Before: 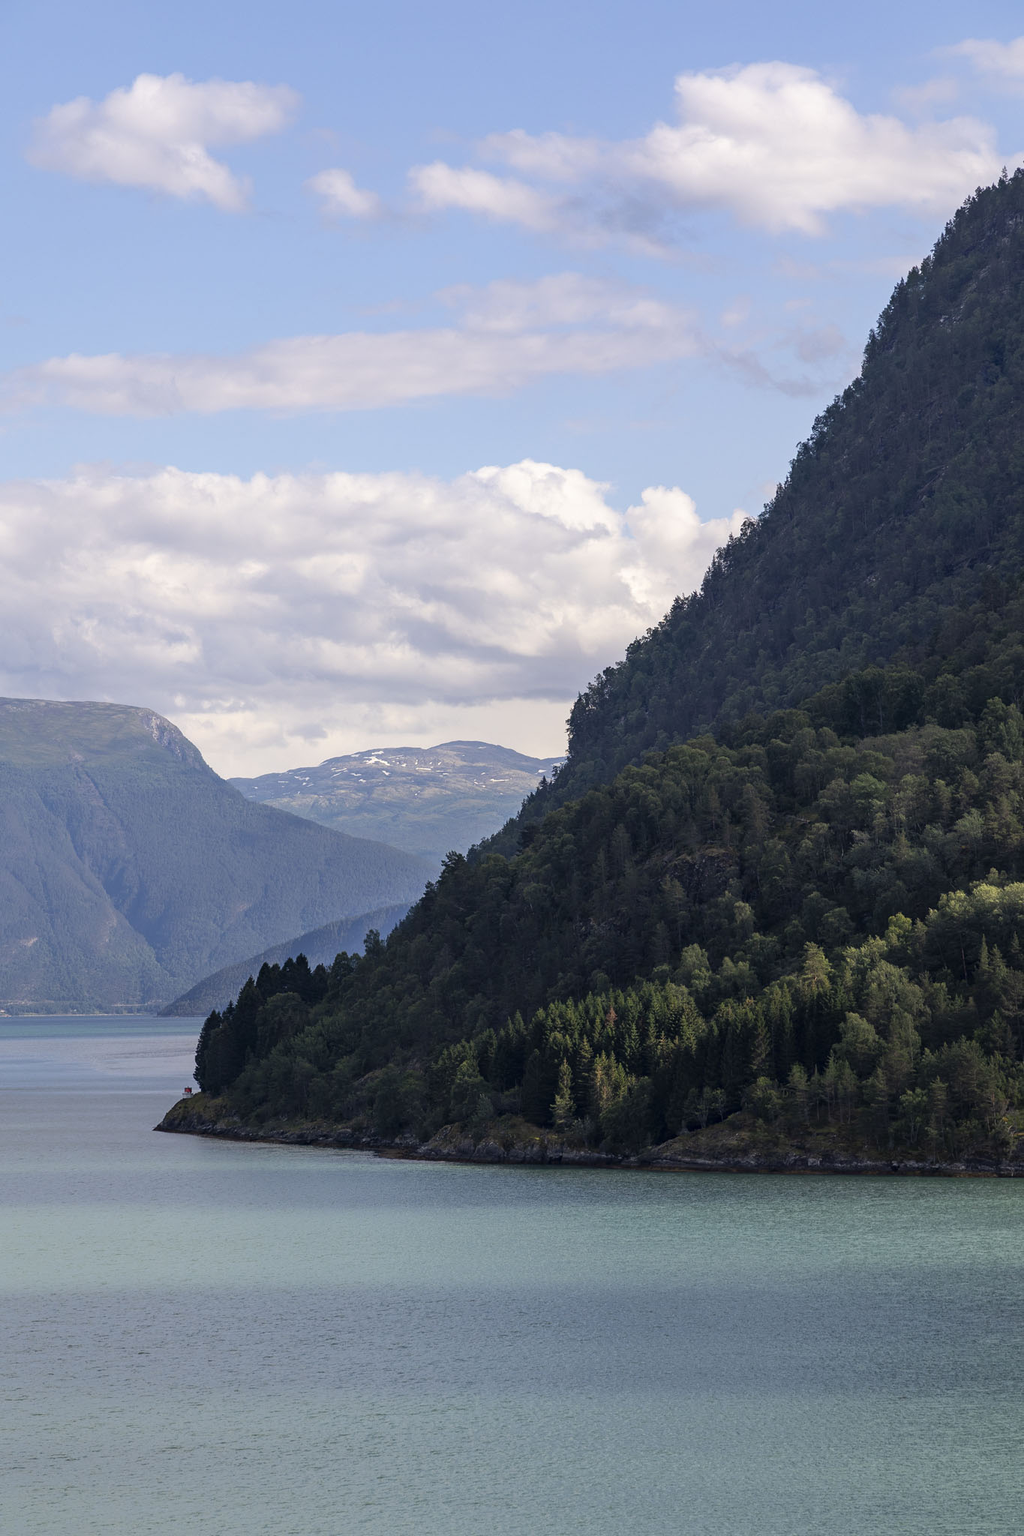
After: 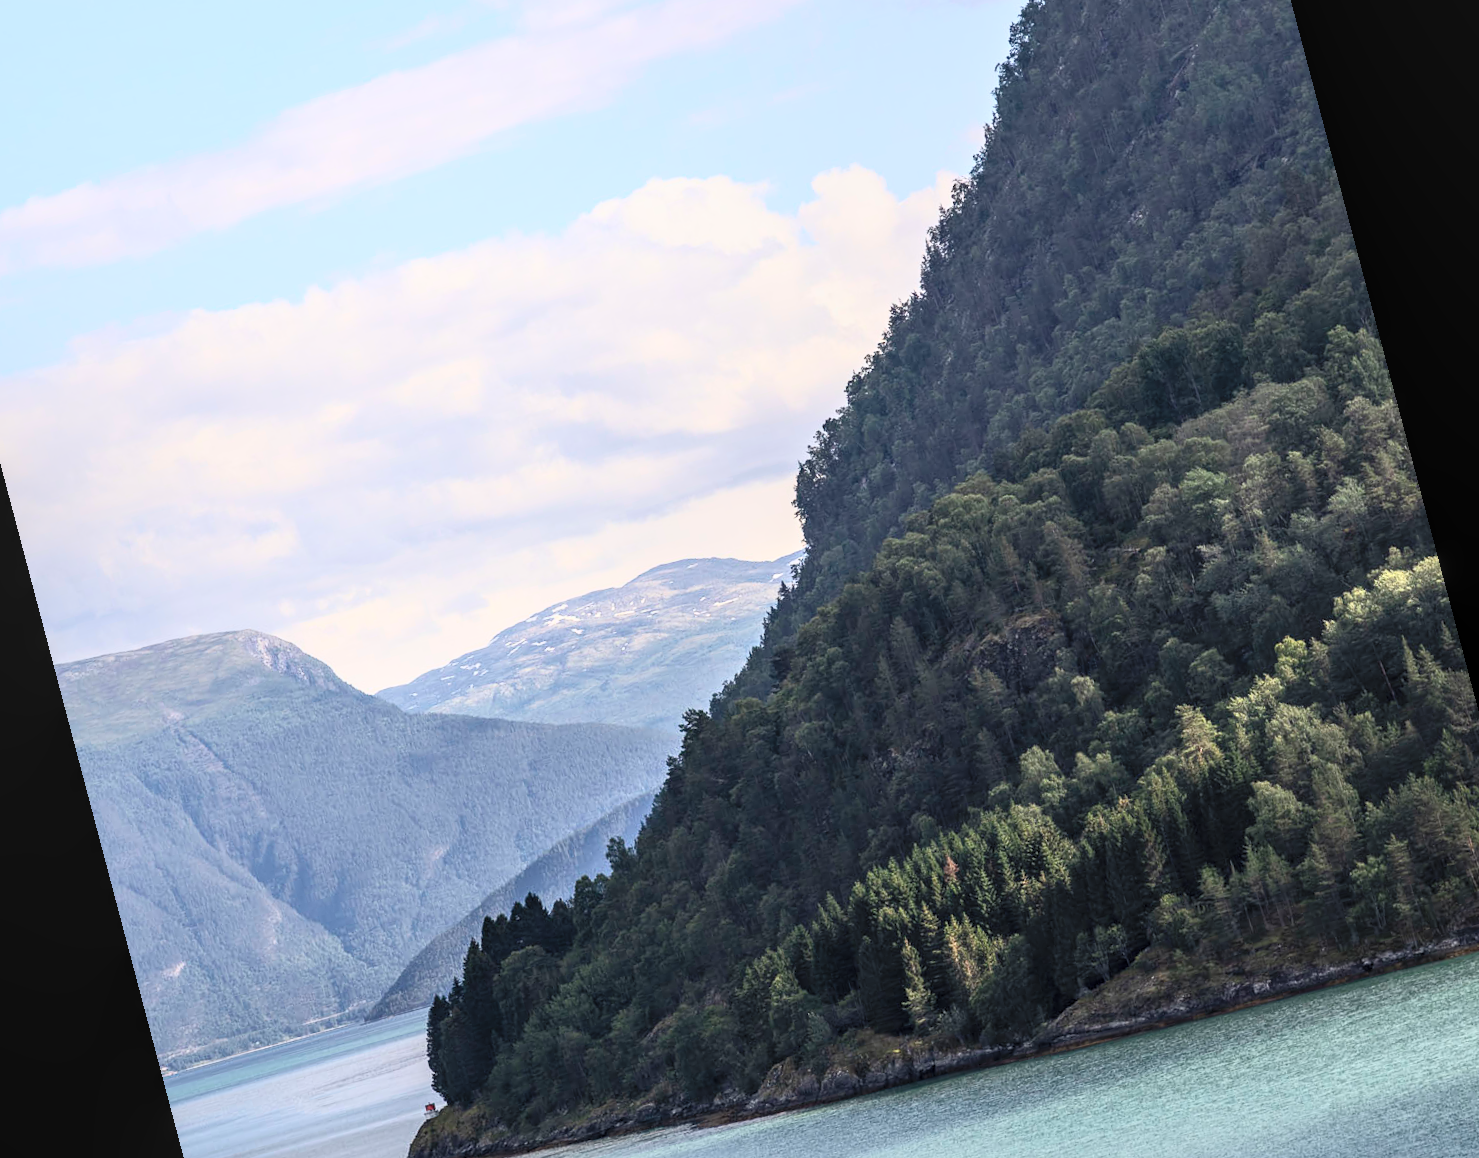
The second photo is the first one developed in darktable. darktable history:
local contrast: on, module defaults
rotate and perspective: rotation -14.8°, crop left 0.1, crop right 0.903, crop top 0.25, crop bottom 0.748
contrast brightness saturation: contrast 0.39, brightness 0.53
